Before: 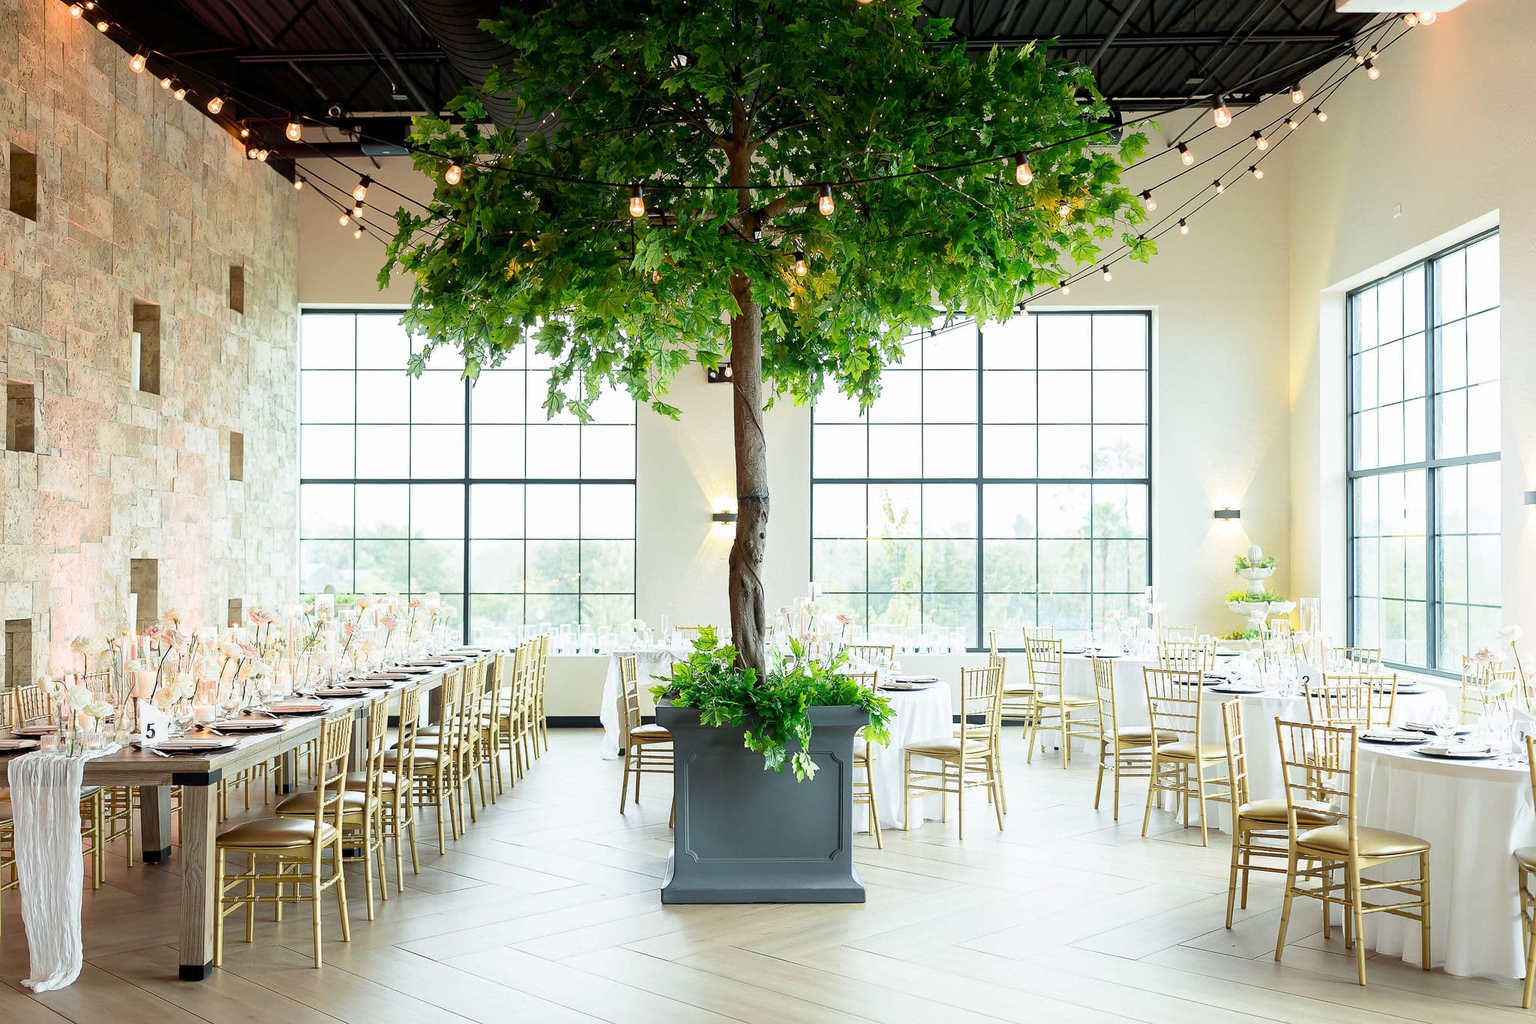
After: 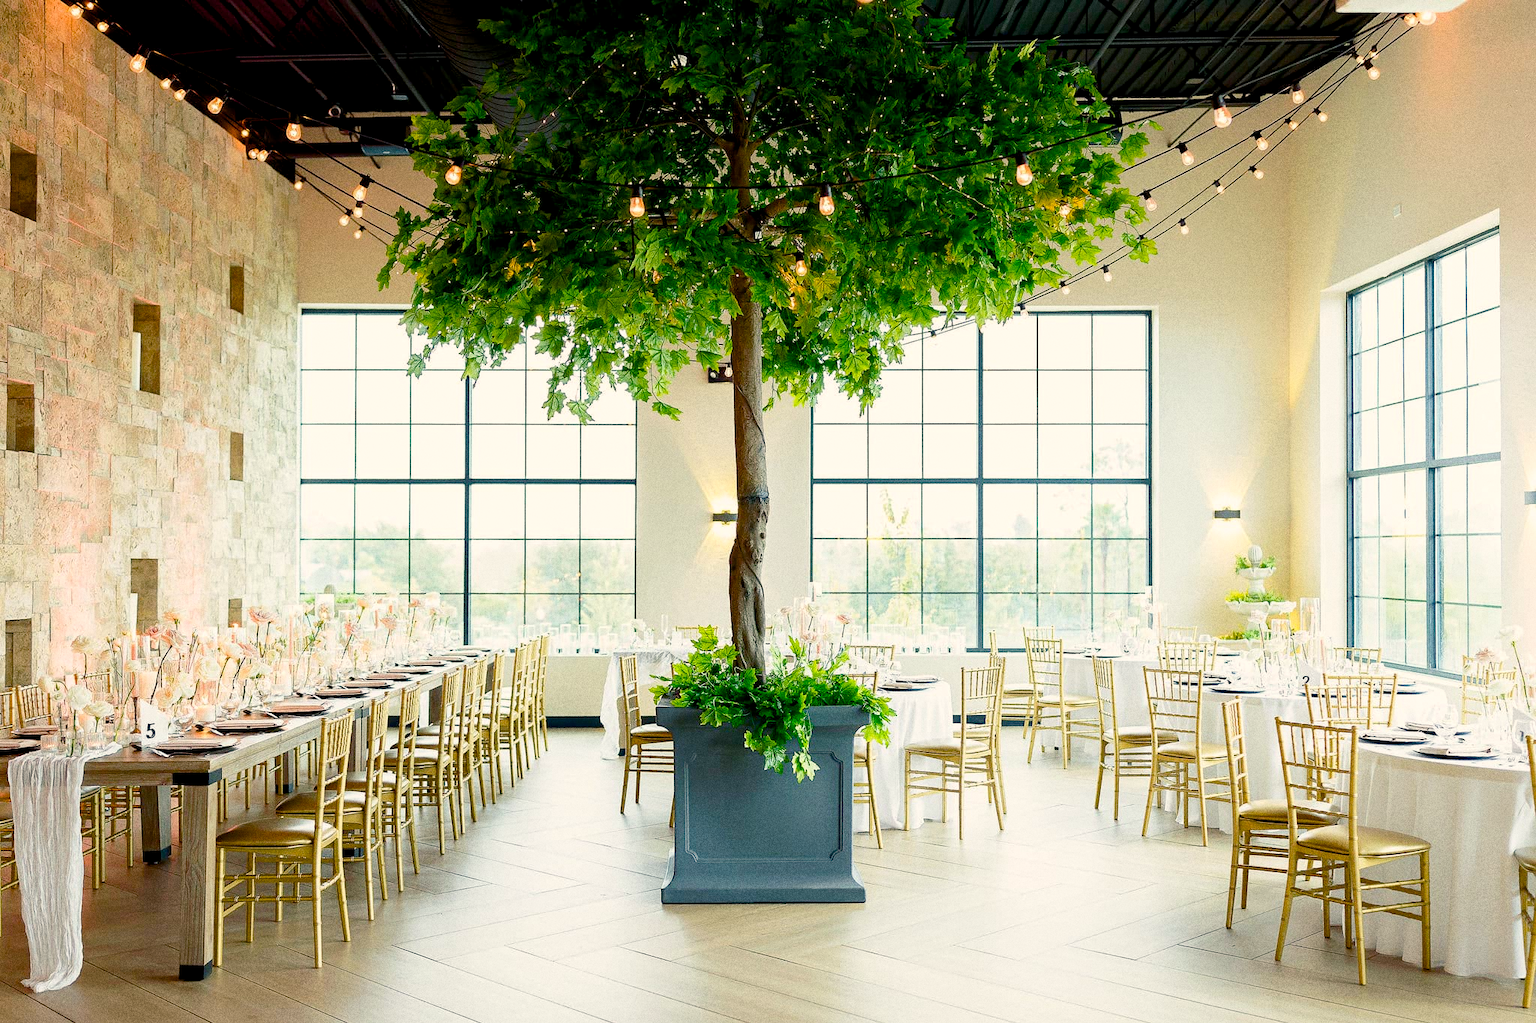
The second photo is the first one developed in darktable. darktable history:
color balance rgb: shadows lift › chroma 3%, shadows lift › hue 240.84°, highlights gain › chroma 3%, highlights gain › hue 73.2°, global offset › luminance -0.5%, perceptual saturation grading › global saturation 20%, perceptual saturation grading › highlights -25%, perceptual saturation grading › shadows 50%, global vibrance 25.26%
grain: coarseness 0.09 ISO, strength 40%
